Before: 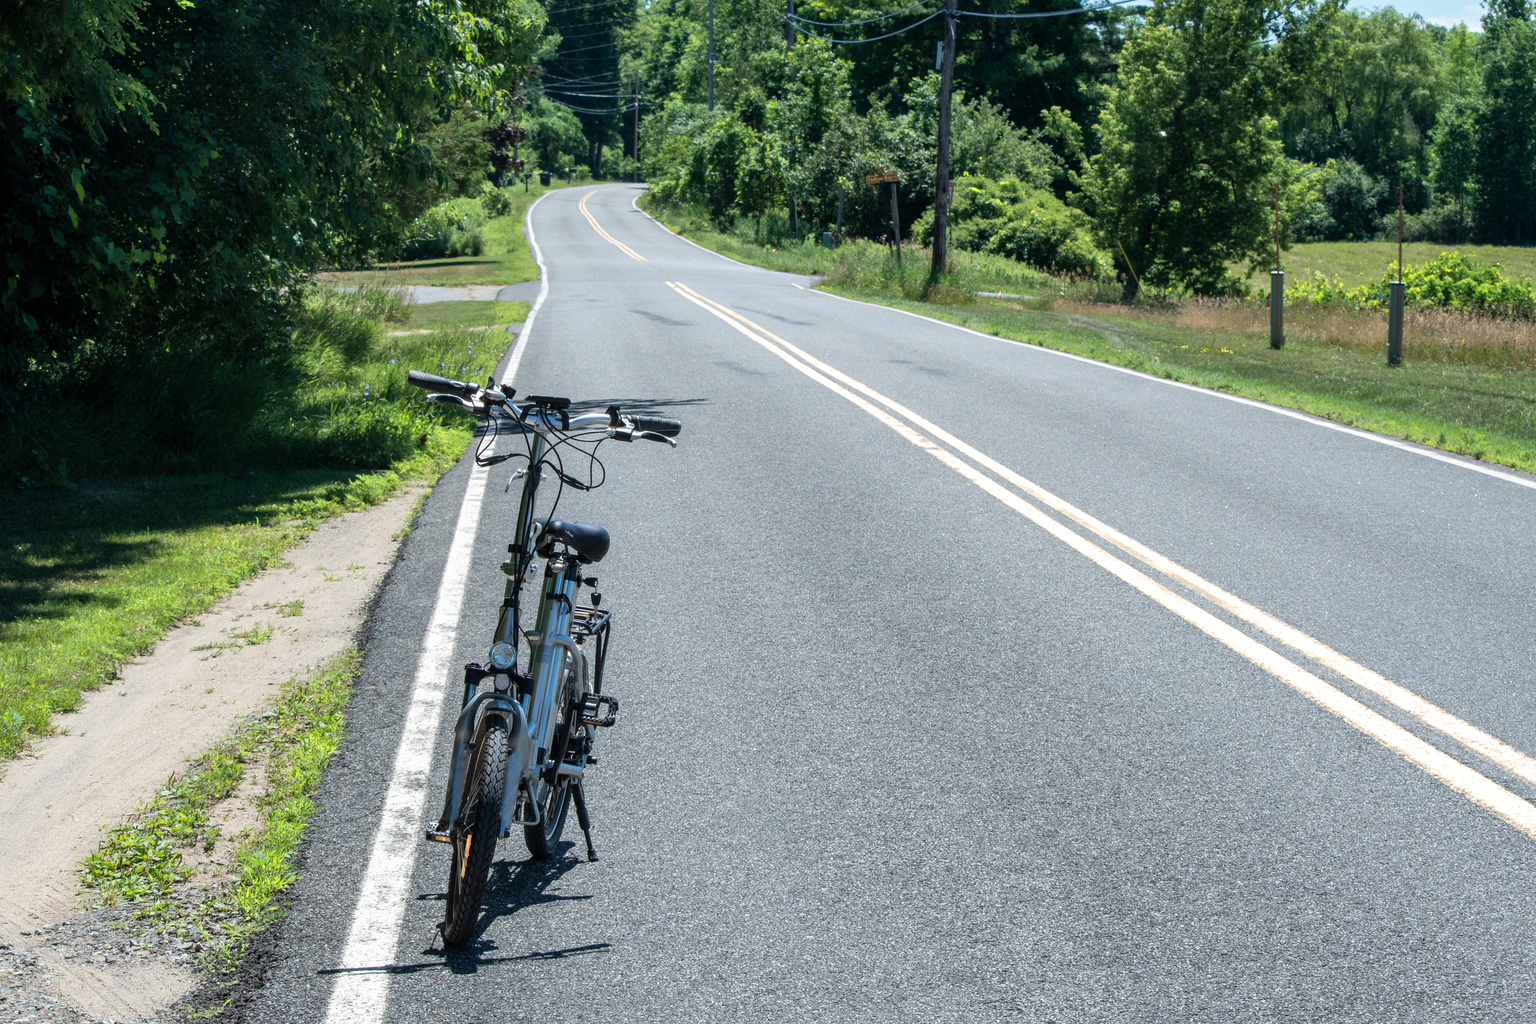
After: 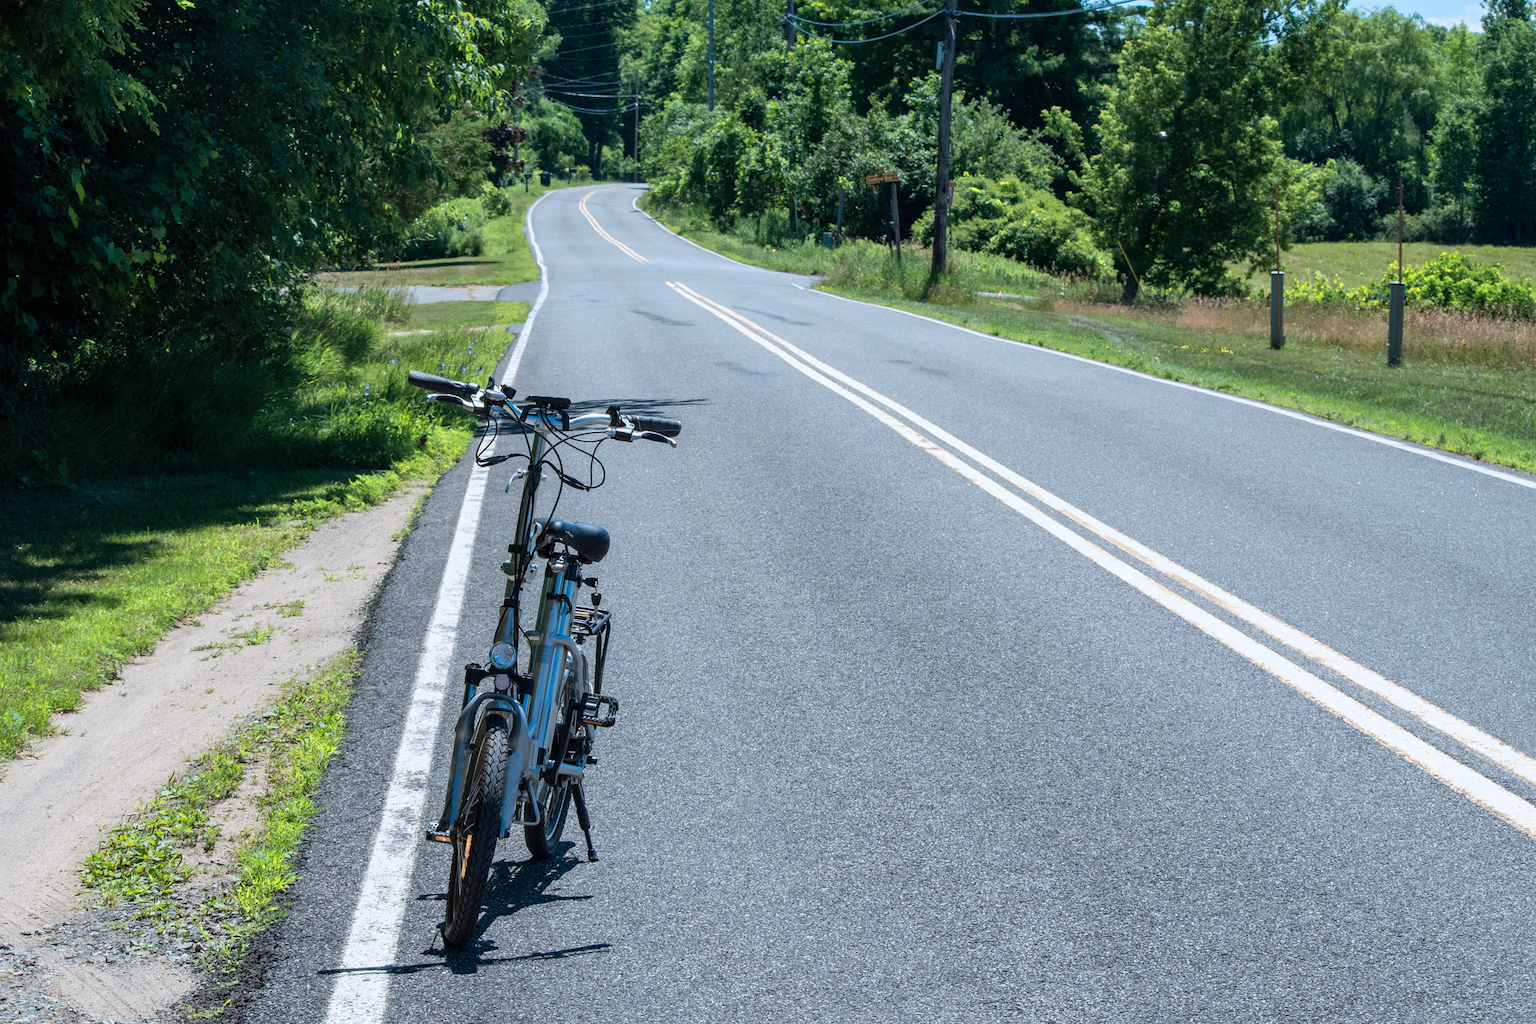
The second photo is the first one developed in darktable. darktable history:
color calibration: output R [0.999, 0.026, -0.11, 0], output G [-0.019, 1.037, -0.099, 0], output B [0.022, -0.023, 0.902, 0], illuminant as shot in camera, x 0.358, y 0.373, temperature 4628.91 K
